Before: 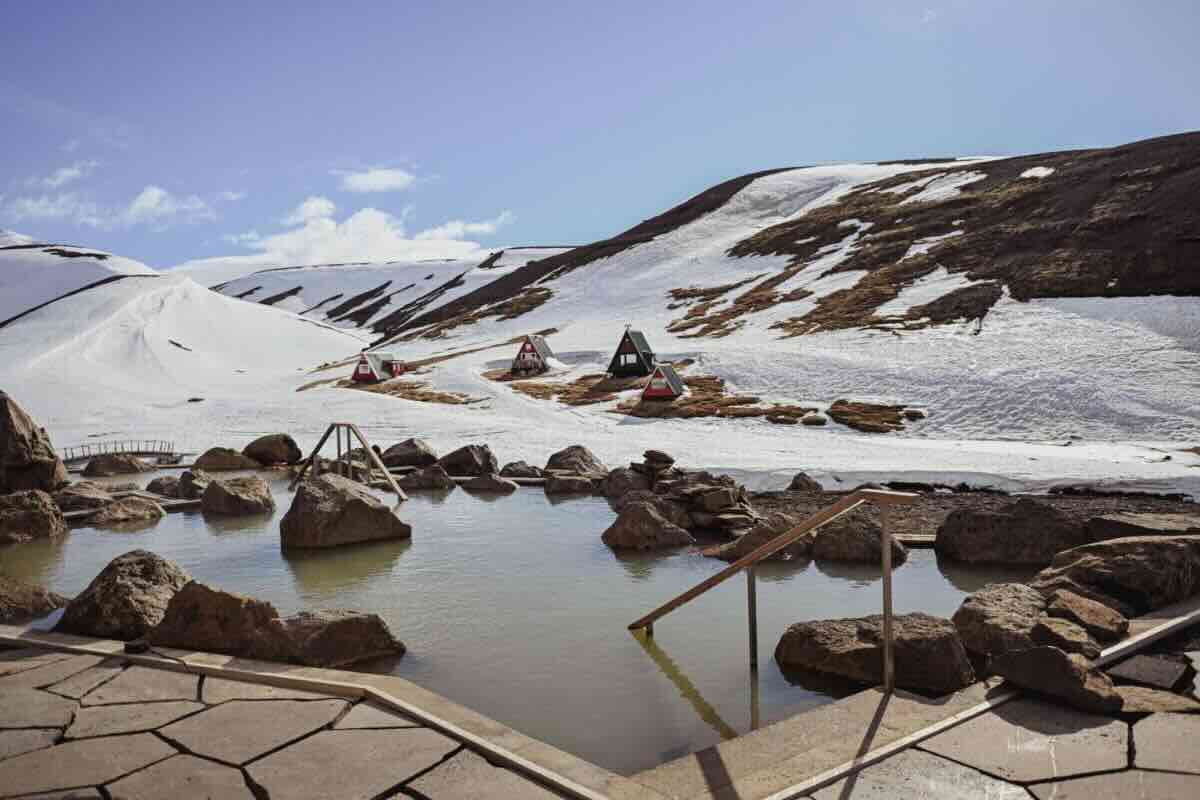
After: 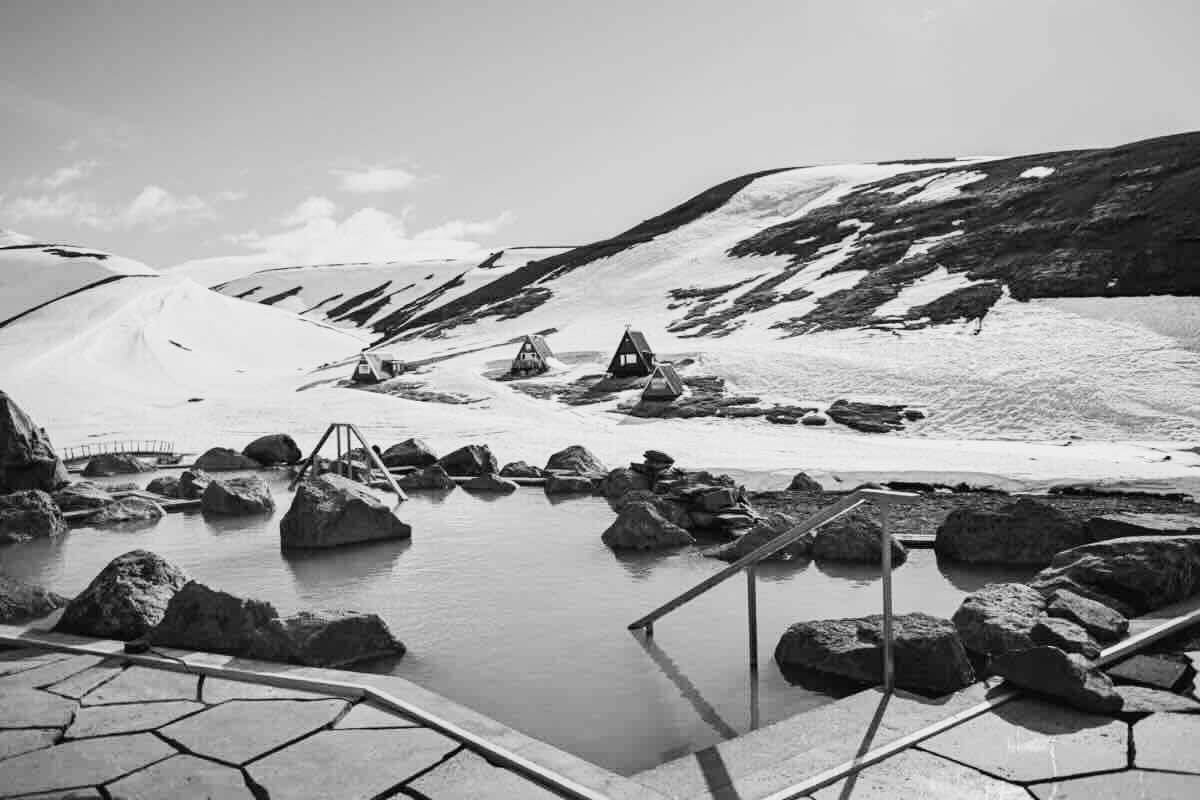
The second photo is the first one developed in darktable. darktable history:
tone curve: curves: ch0 [(0, 0) (0.055, 0.057) (0.258, 0.307) (0.434, 0.543) (0.517, 0.657) (0.745, 0.874) (1, 1)]; ch1 [(0, 0) (0.346, 0.307) (0.418, 0.383) (0.46, 0.439) (0.482, 0.493) (0.502, 0.503) (0.517, 0.514) (0.55, 0.561) (0.588, 0.603) (0.646, 0.688) (1, 1)]; ch2 [(0, 0) (0.346, 0.34) (0.431, 0.45) (0.485, 0.499) (0.5, 0.503) (0.527, 0.525) (0.545, 0.562) (0.679, 0.706) (1, 1)], color space Lab, independent channels, preserve colors none
color correction: highlights a* -0.482, highlights b* 40, shadows a* 9.8, shadows b* -0.161
monochrome: a 26.22, b 42.67, size 0.8
